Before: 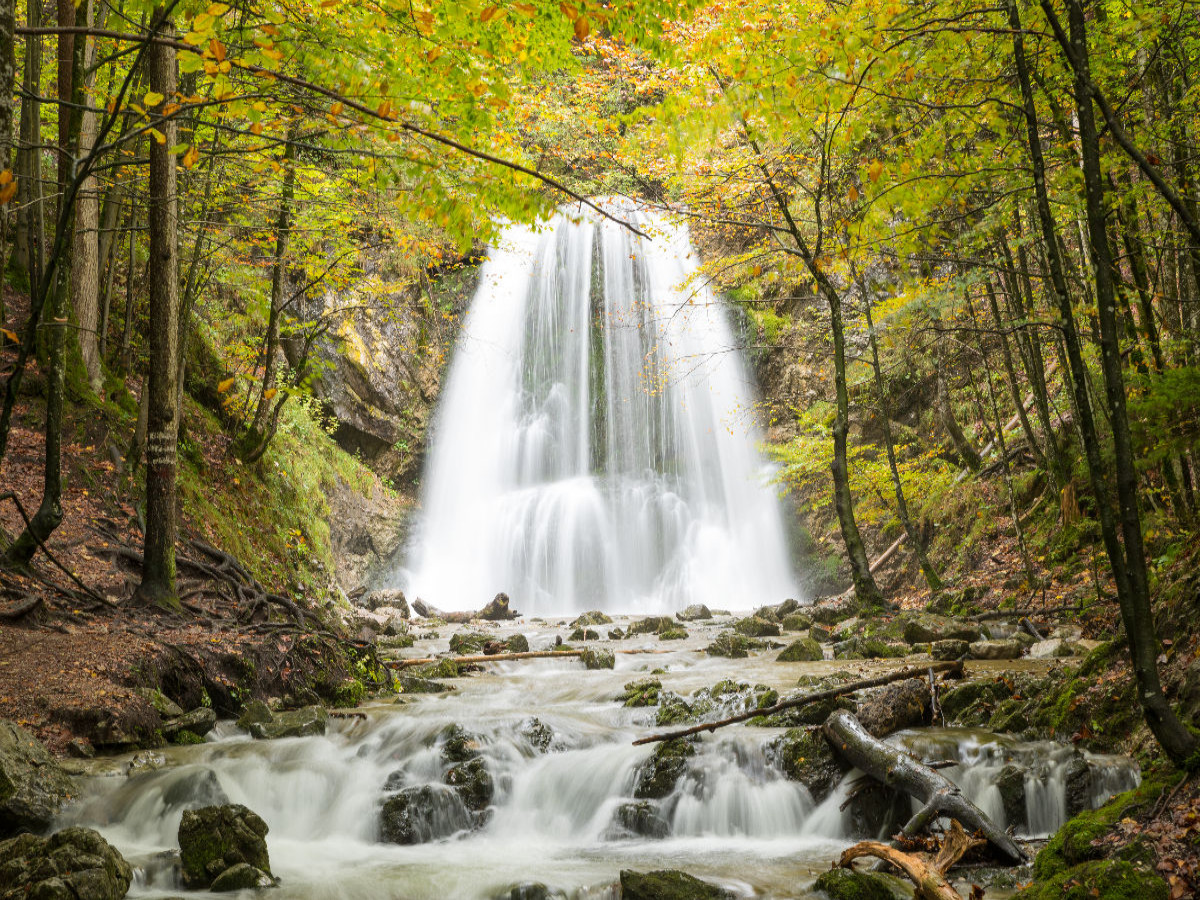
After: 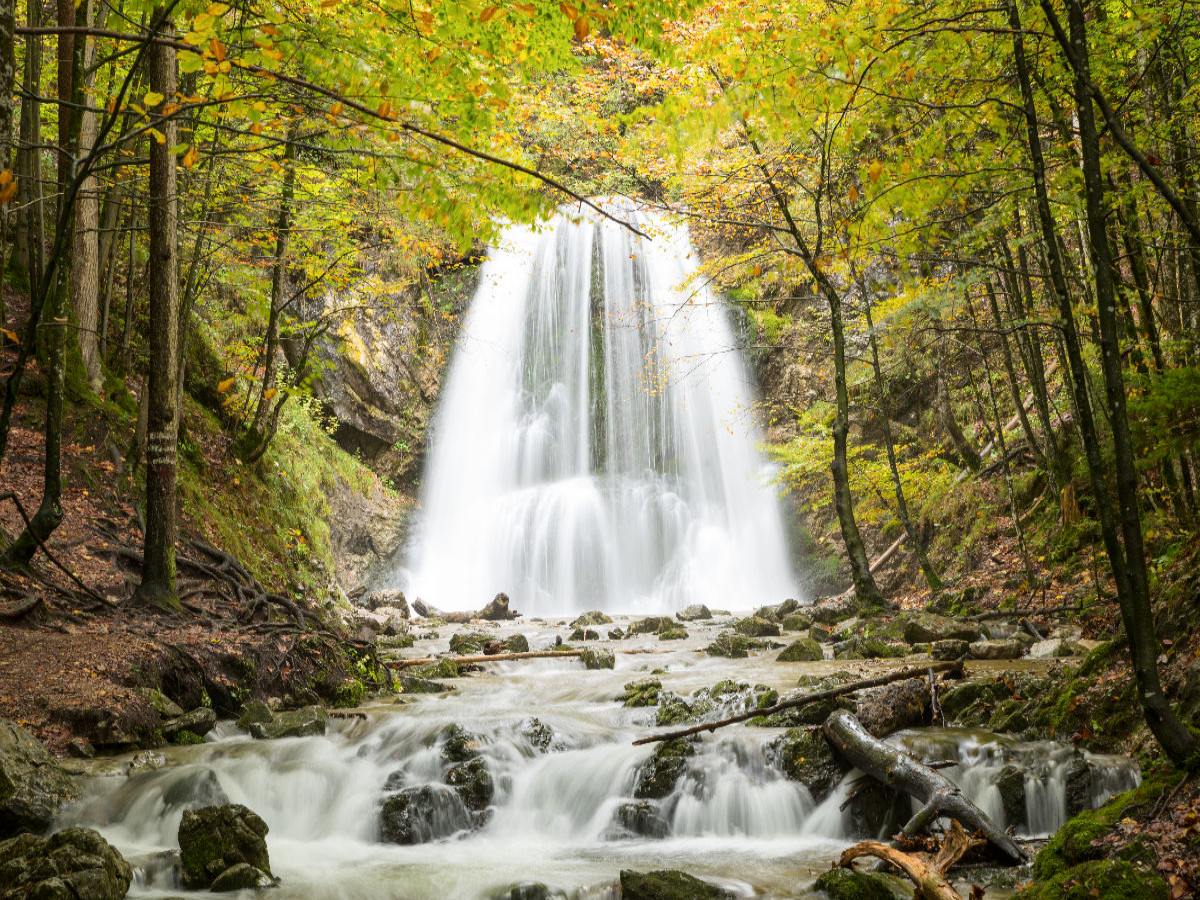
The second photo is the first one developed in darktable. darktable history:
shadows and highlights: shadows -29, highlights 29.71
